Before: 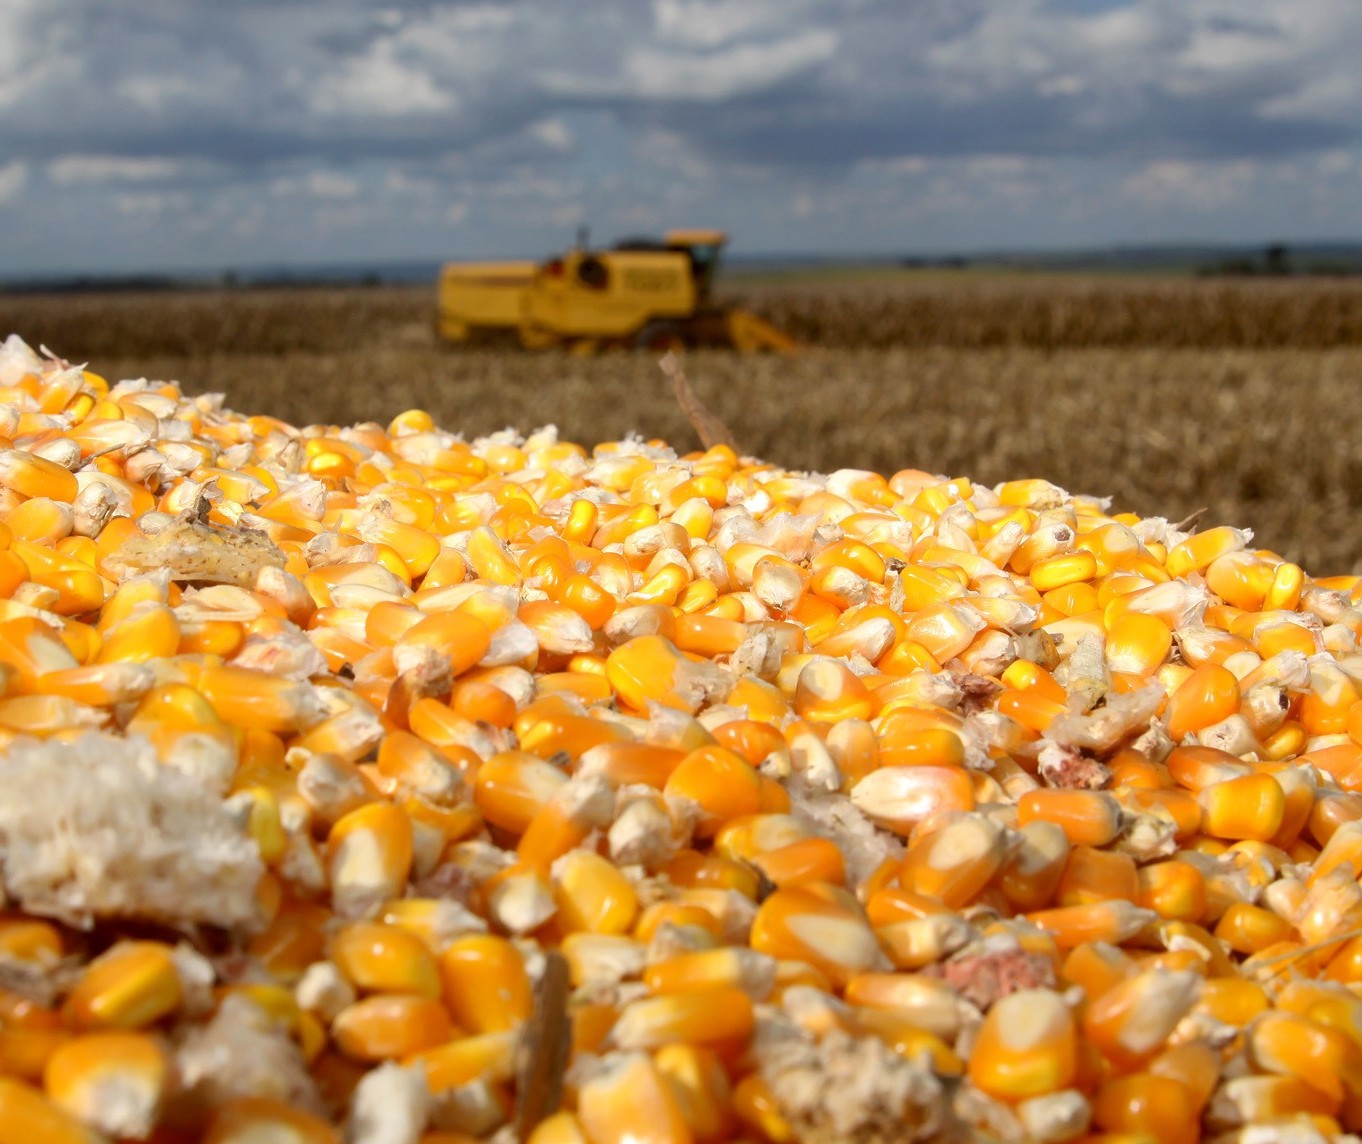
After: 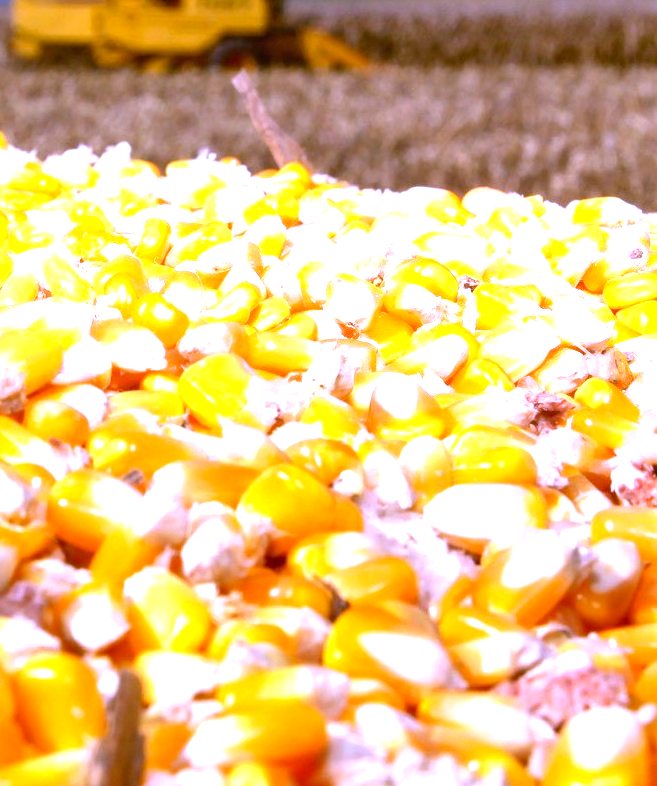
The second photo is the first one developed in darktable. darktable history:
white balance: red 0.98, blue 1.61
crop: left 31.379%, top 24.658%, right 20.326%, bottom 6.628%
levels: levels [0, 0.352, 0.703]
